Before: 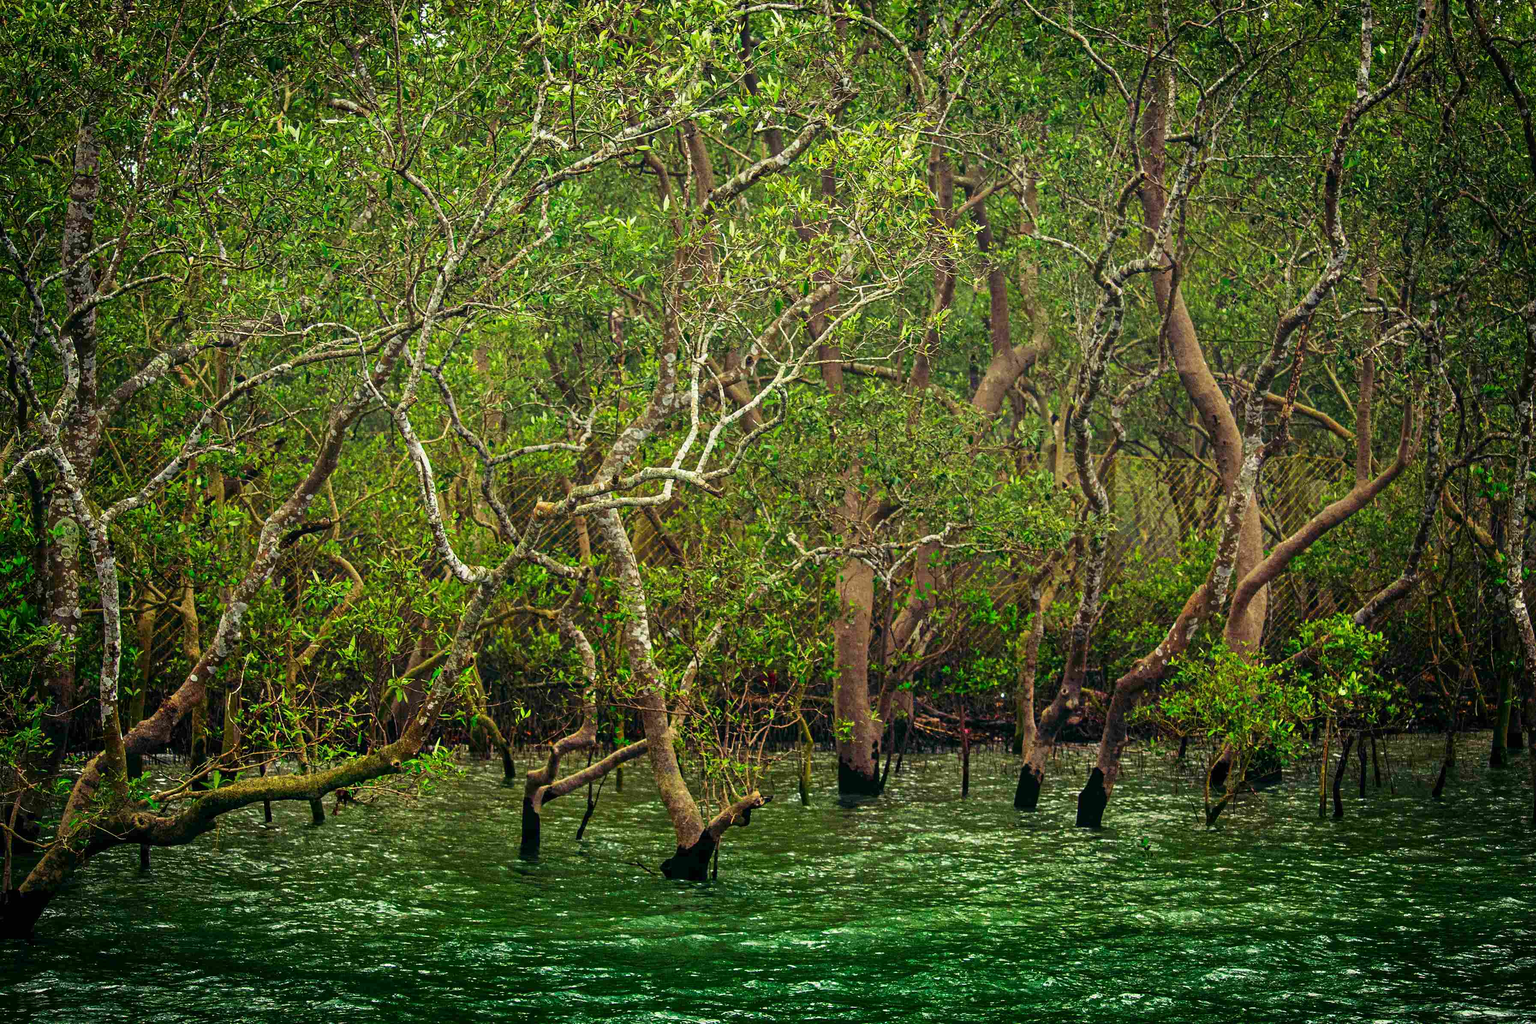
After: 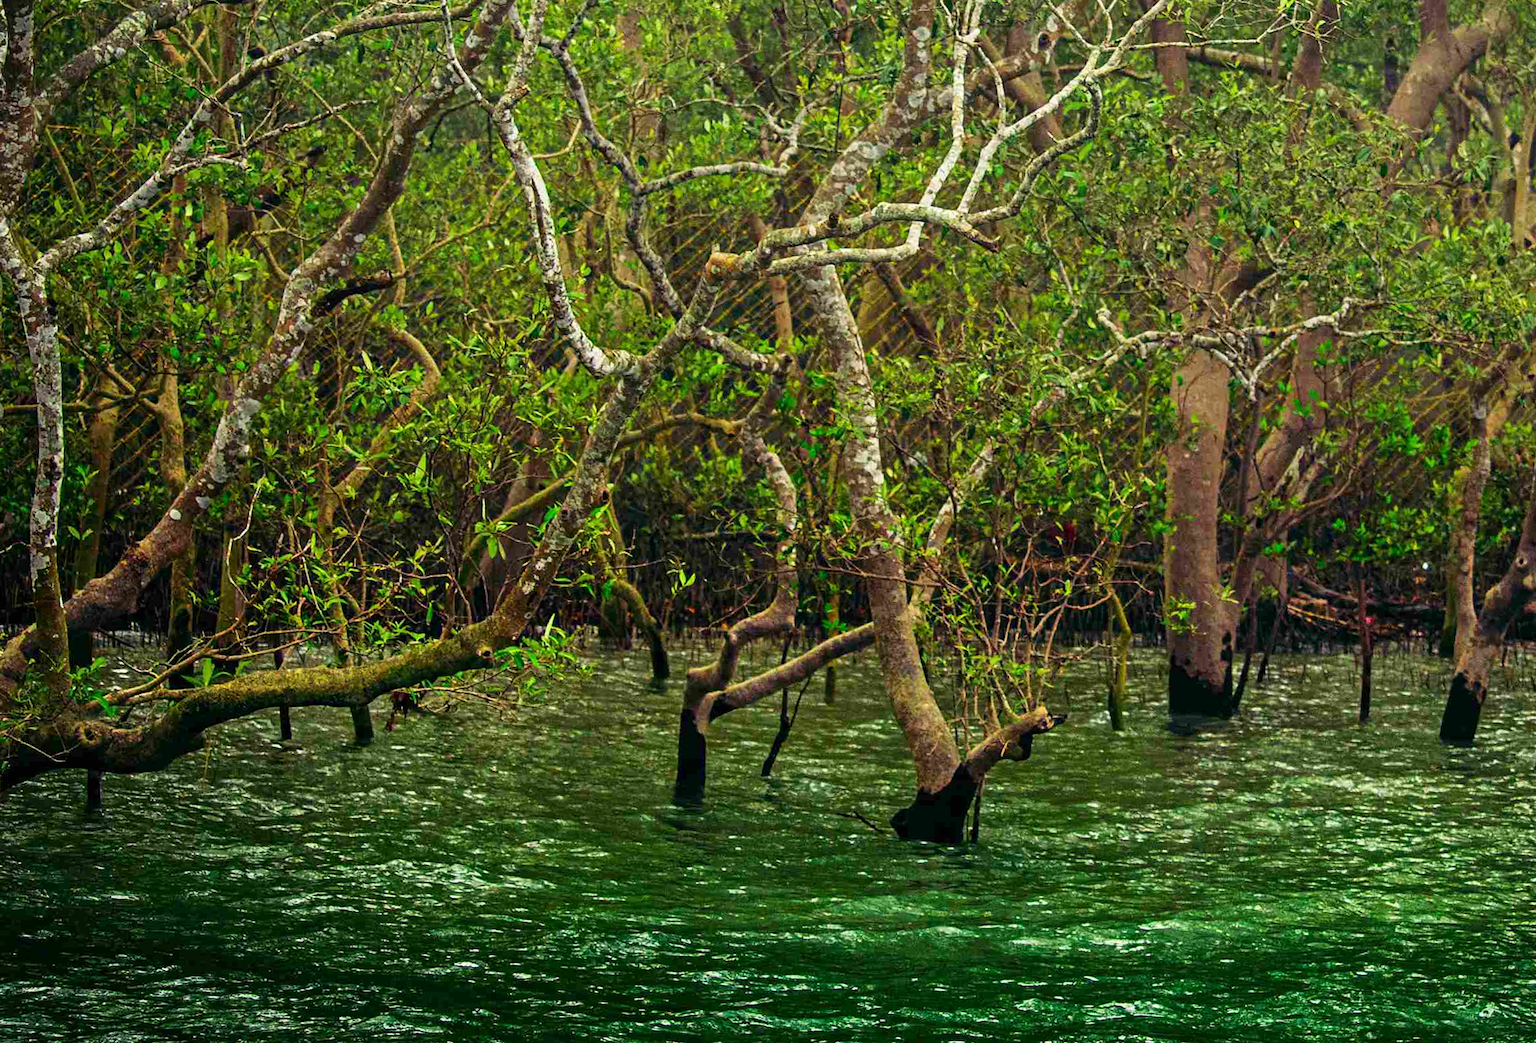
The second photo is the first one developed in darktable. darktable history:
crop and rotate: angle -1.14°, left 3.736%, top 32.131%, right 29.69%
